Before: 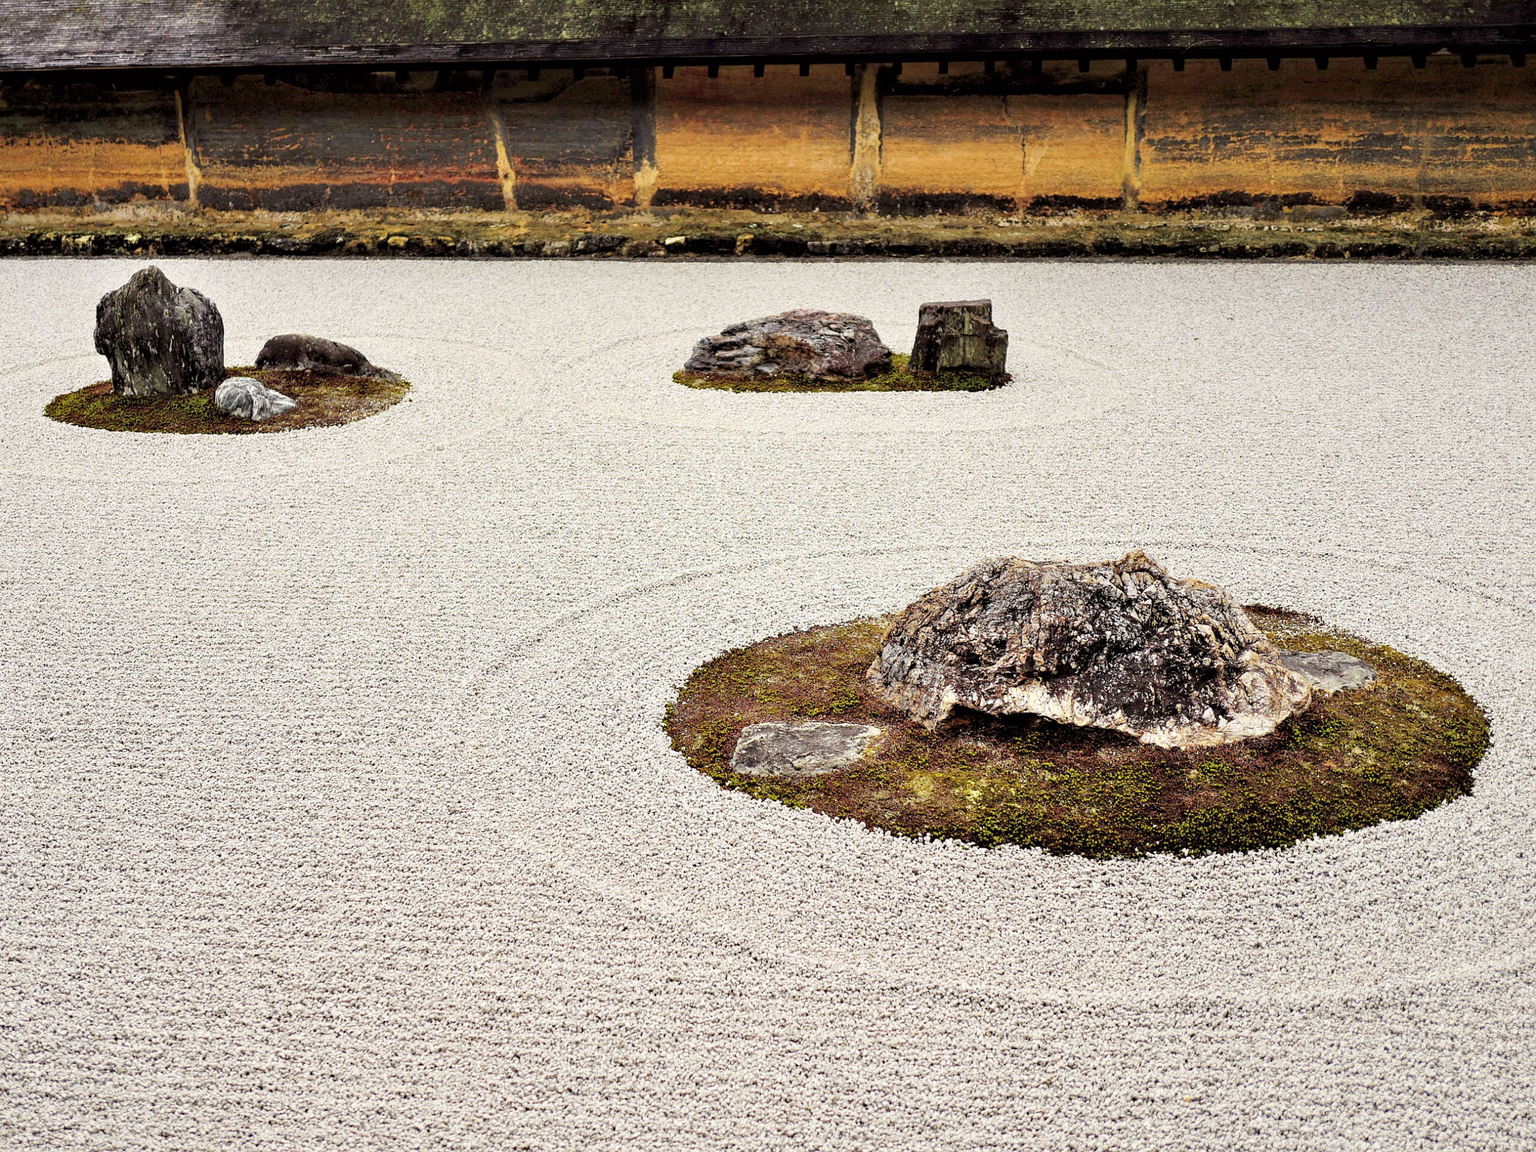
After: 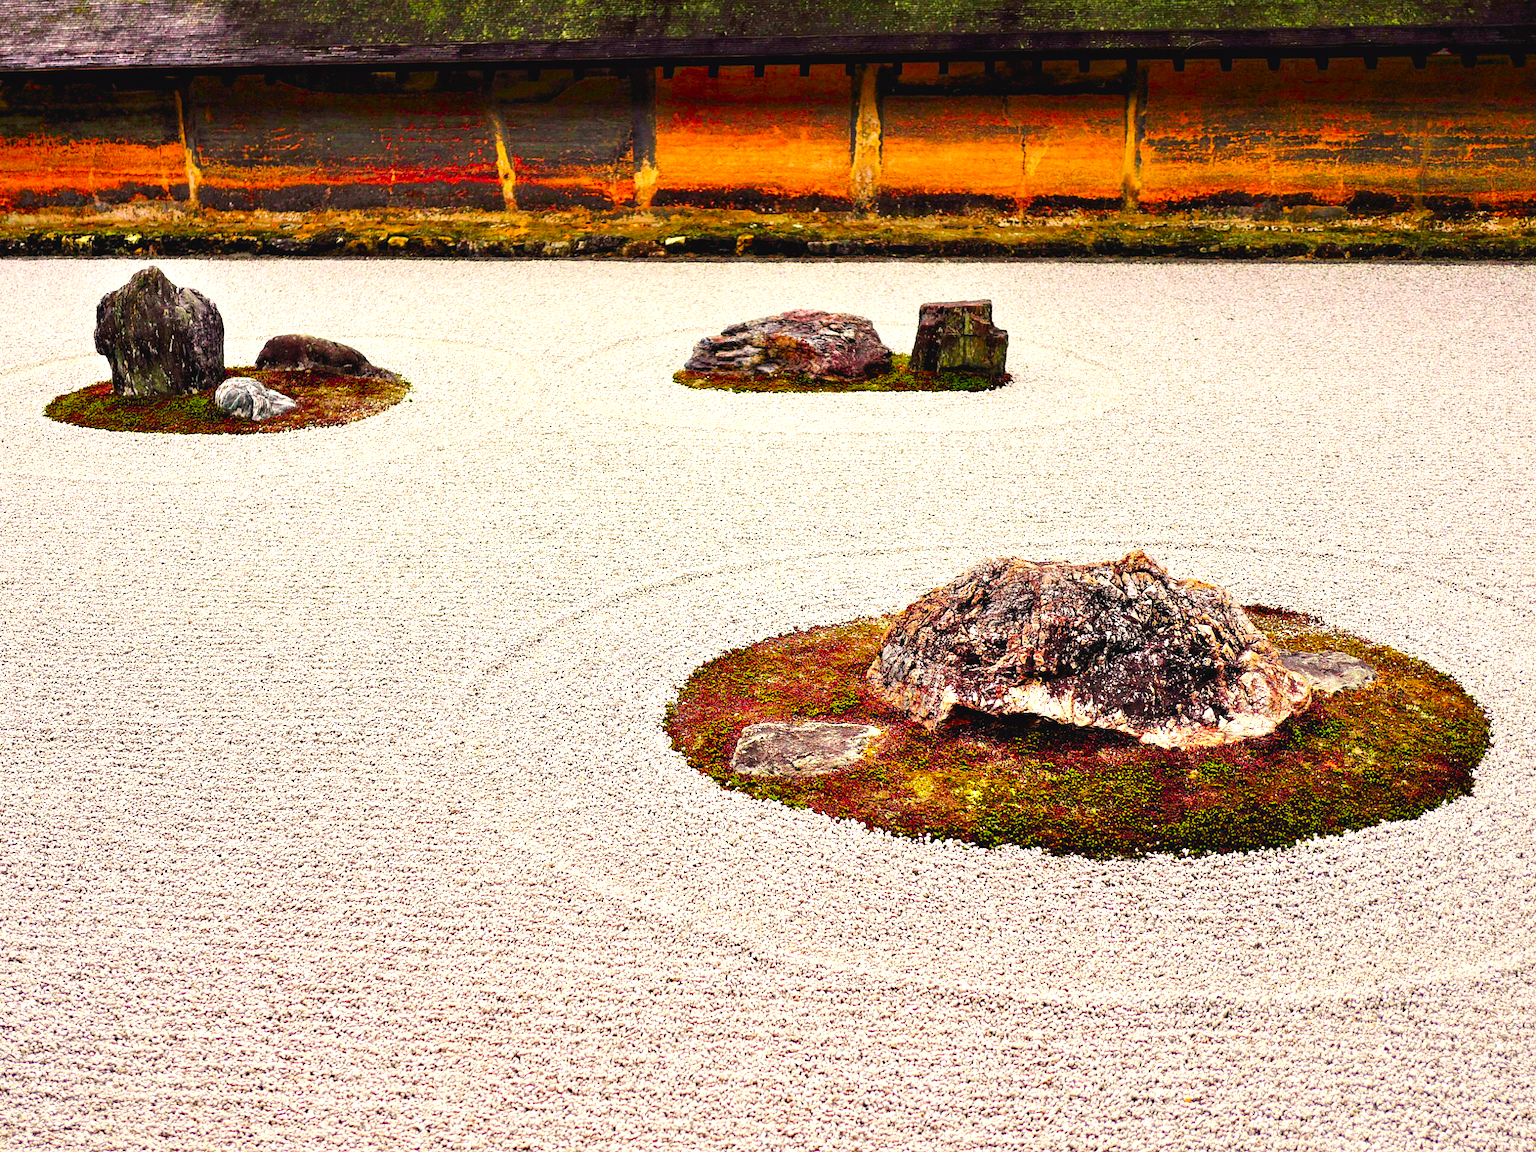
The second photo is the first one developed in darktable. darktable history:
color contrast: green-magenta contrast 1.73, blue-yellow contrast 1.15
color balance rgb: shadows lift › chroma 1%, shadows lift › hue 217.2°, power › hue 310.8°, highlights gain › chroma 1%, highlights gain › hue 54°, global offset › luminance 0.5%, global offset › hue 171.6°, perceptual saturation grading › global saturation 14.09%, perceptual saturation grading › highlights -25%, perceptual saturation grading › shadows 30%, perceptual brilliance grading › highlights 13.42%, perceptual brilliance grading › mid-tones 8.05%, perceptual brilliance grading › shadows -17.45%, global vibrance 25%
color correction: saturation 1.34
